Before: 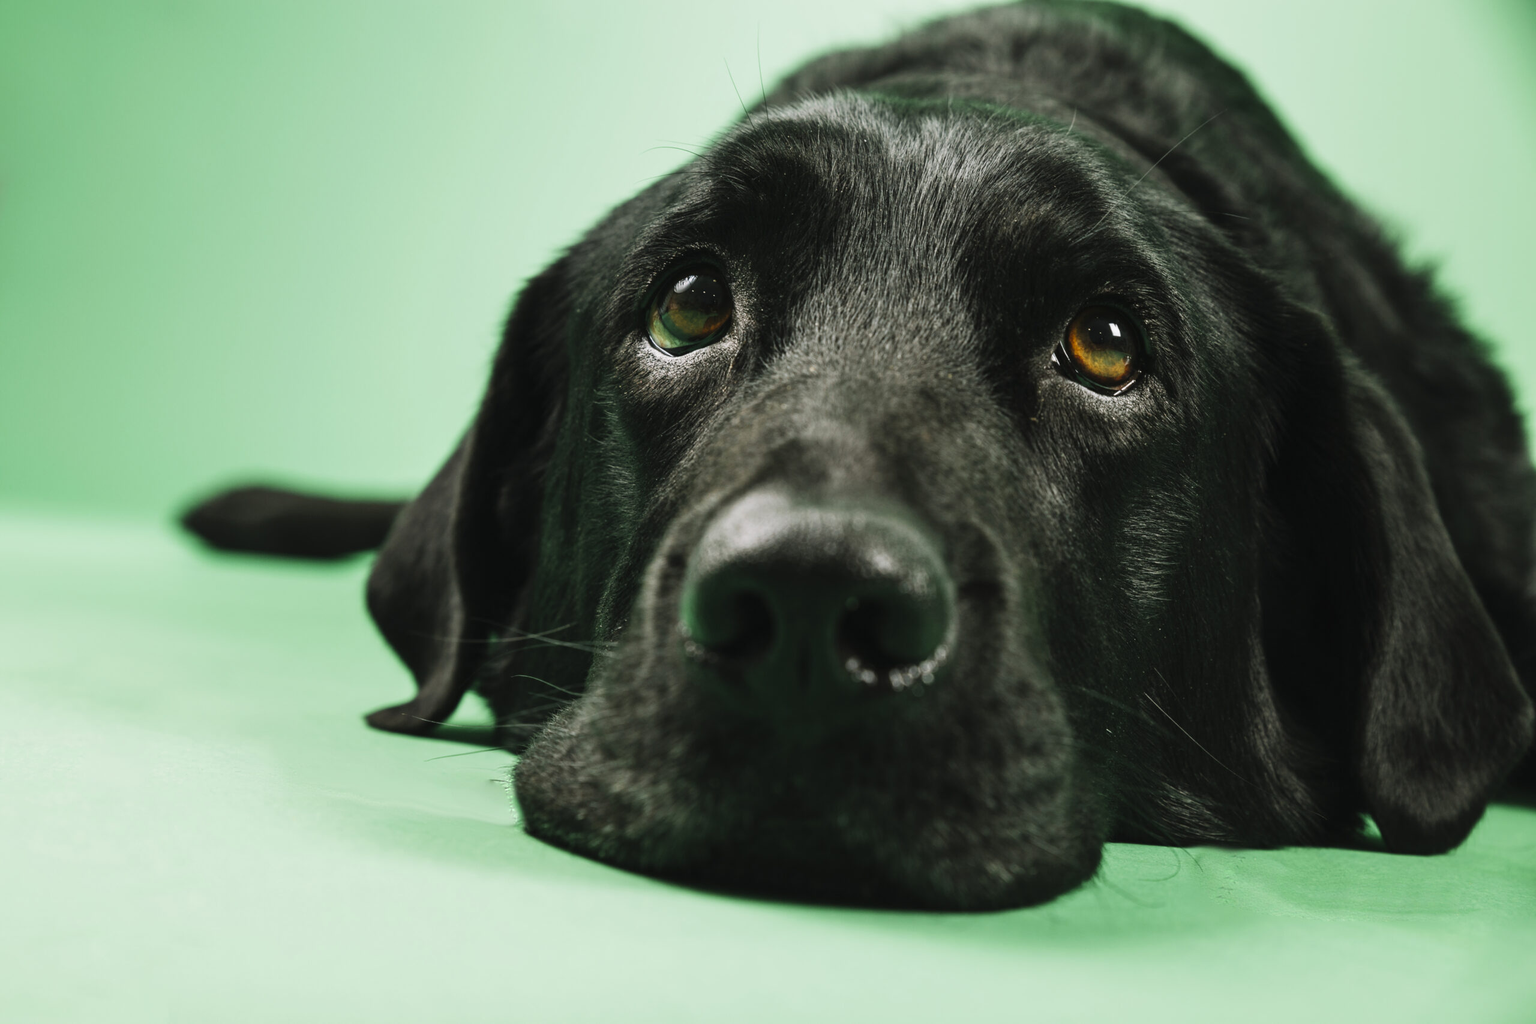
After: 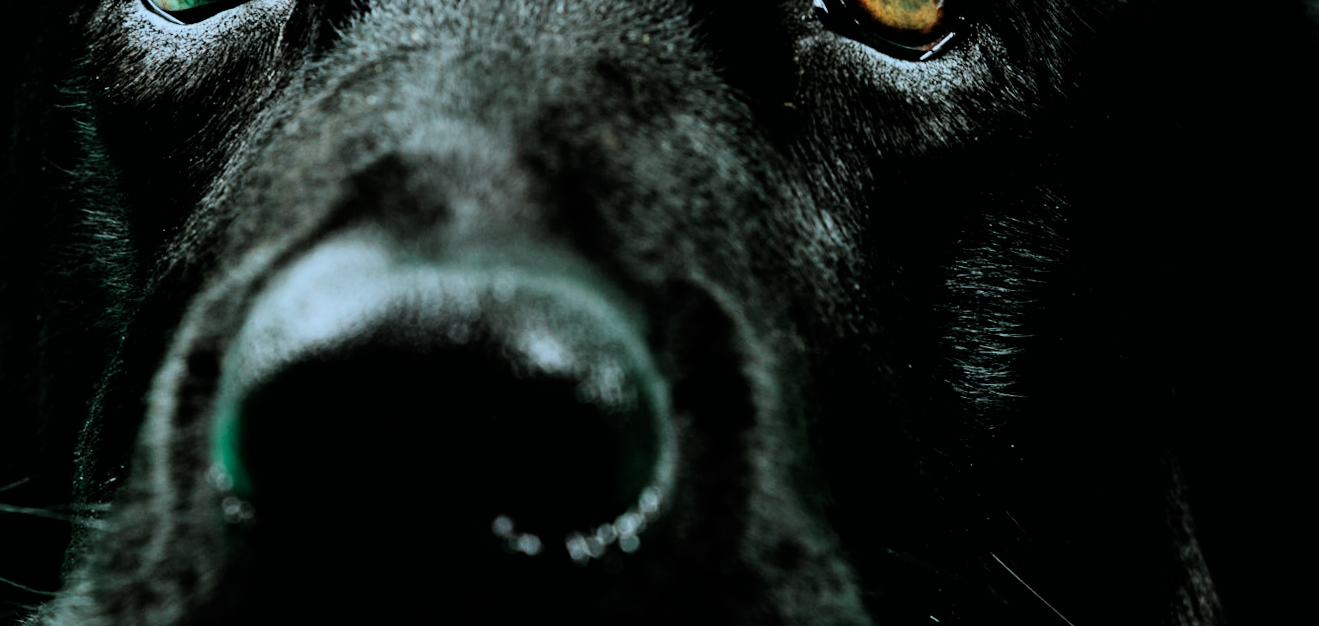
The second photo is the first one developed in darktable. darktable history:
crop: left 36.607%, top 34.735%, right 13.146%, bottom 30.611%
color correction: highlights a* -10.69, highlights b* -19.19
filmic rgb: black relative exposure -5 EV, hardness 2.88, contrast 1.4, highlights saturation mix -20%
rotate and perspective: rotation -2.29°, automatic cropping off
